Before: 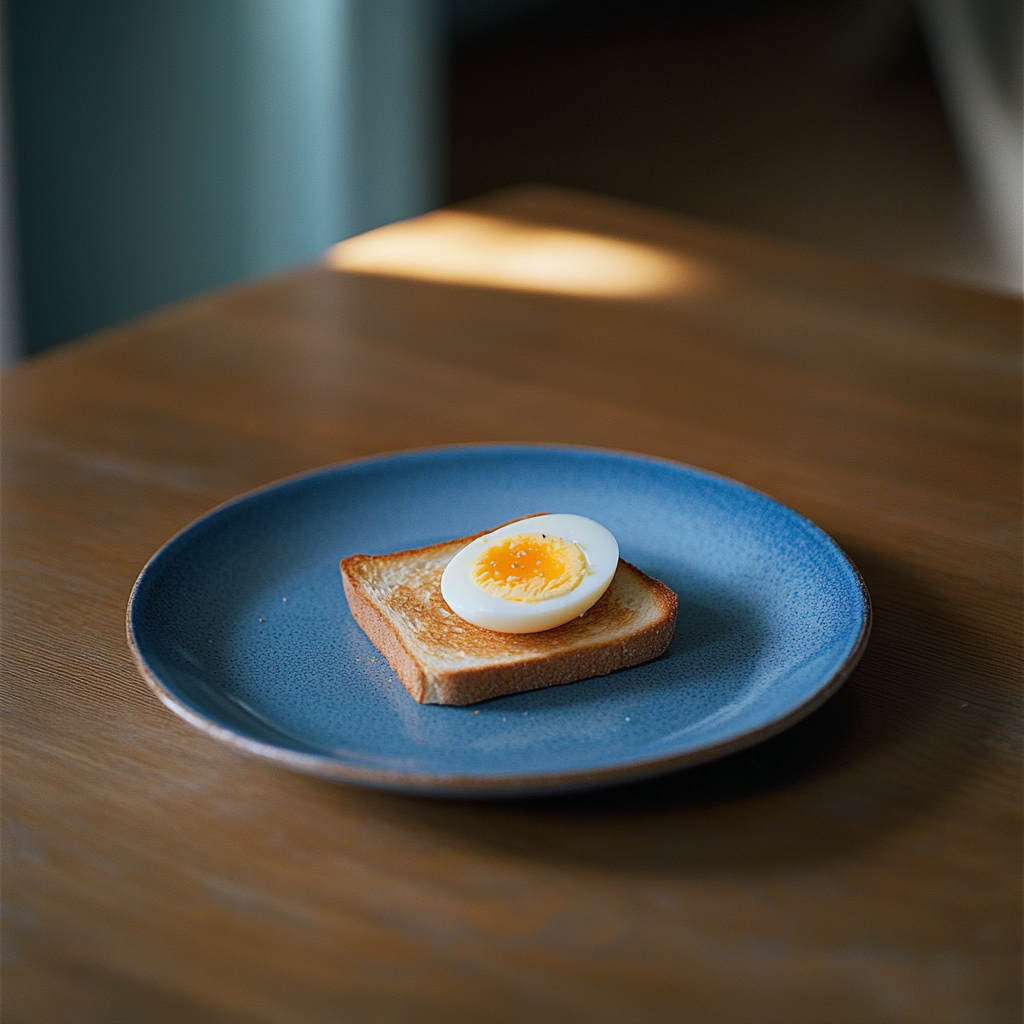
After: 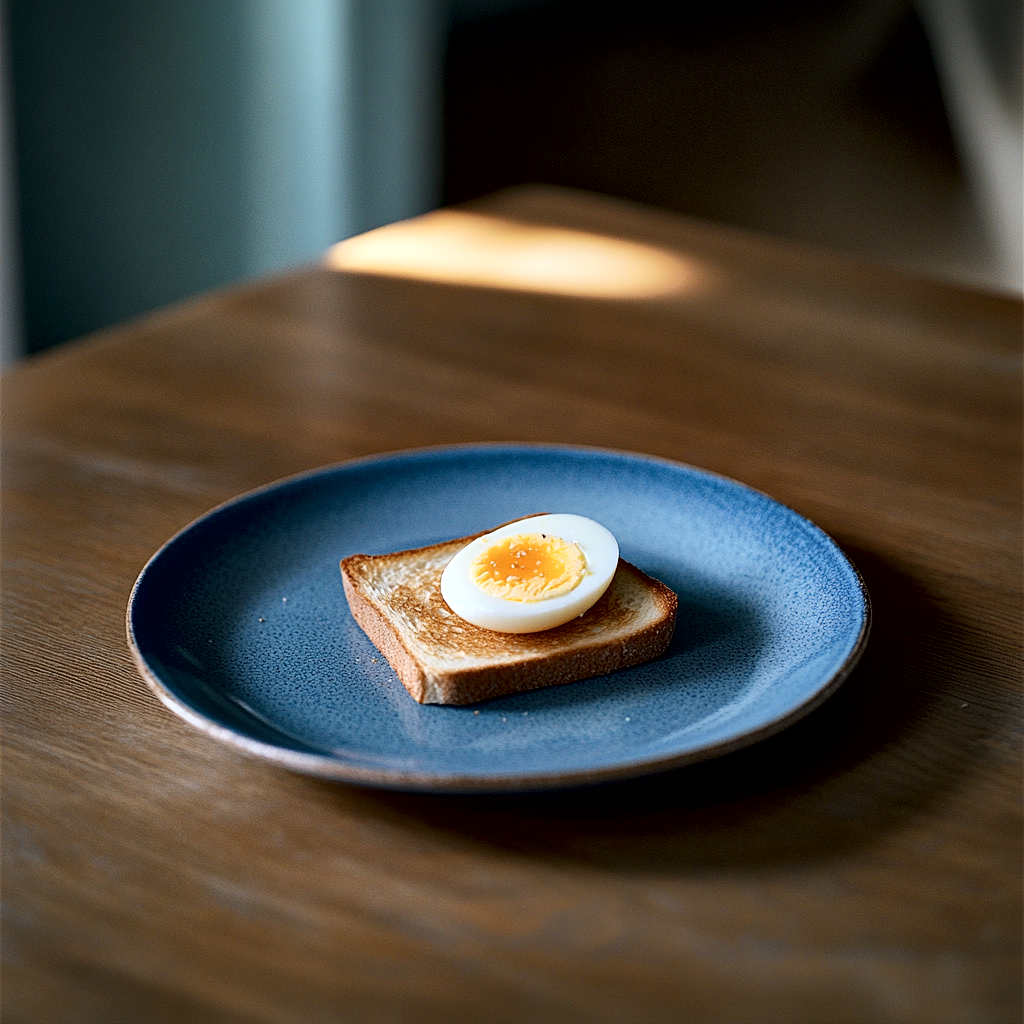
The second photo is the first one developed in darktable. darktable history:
exposure: black level correction 0.001, exposure -0.125 EV, compensate exposure bias true, compensate highlight preservation false
local contrast: mode bilateral grid, contrast 44, coarseness 69, detail 214%, midtone range 0.2
